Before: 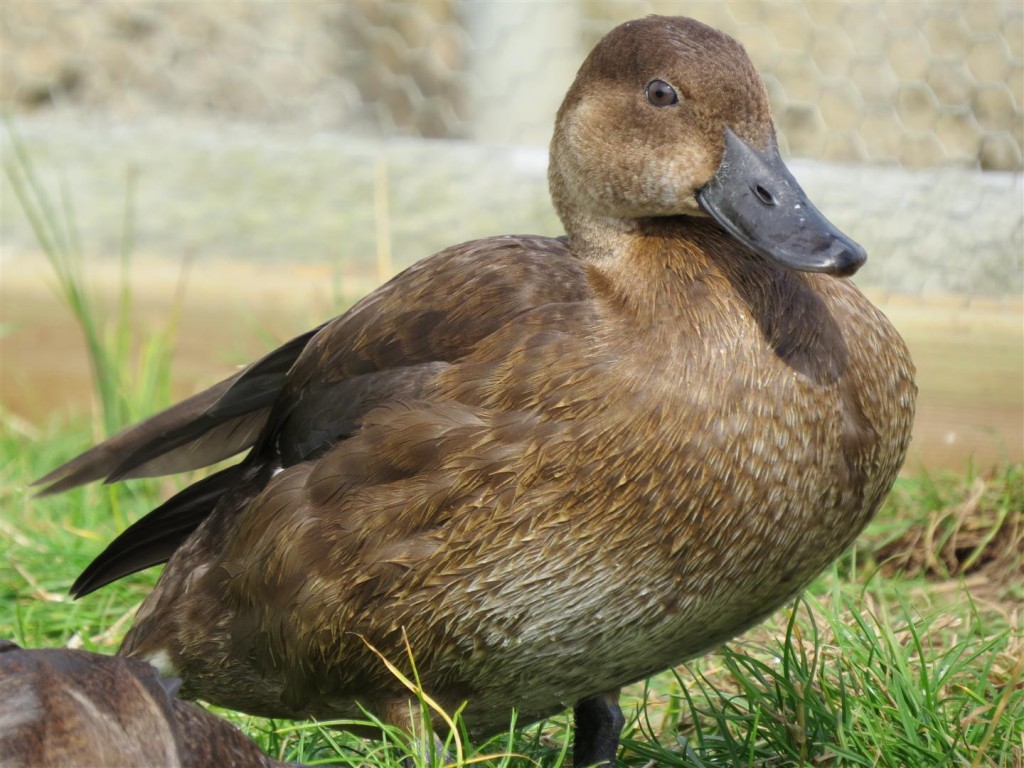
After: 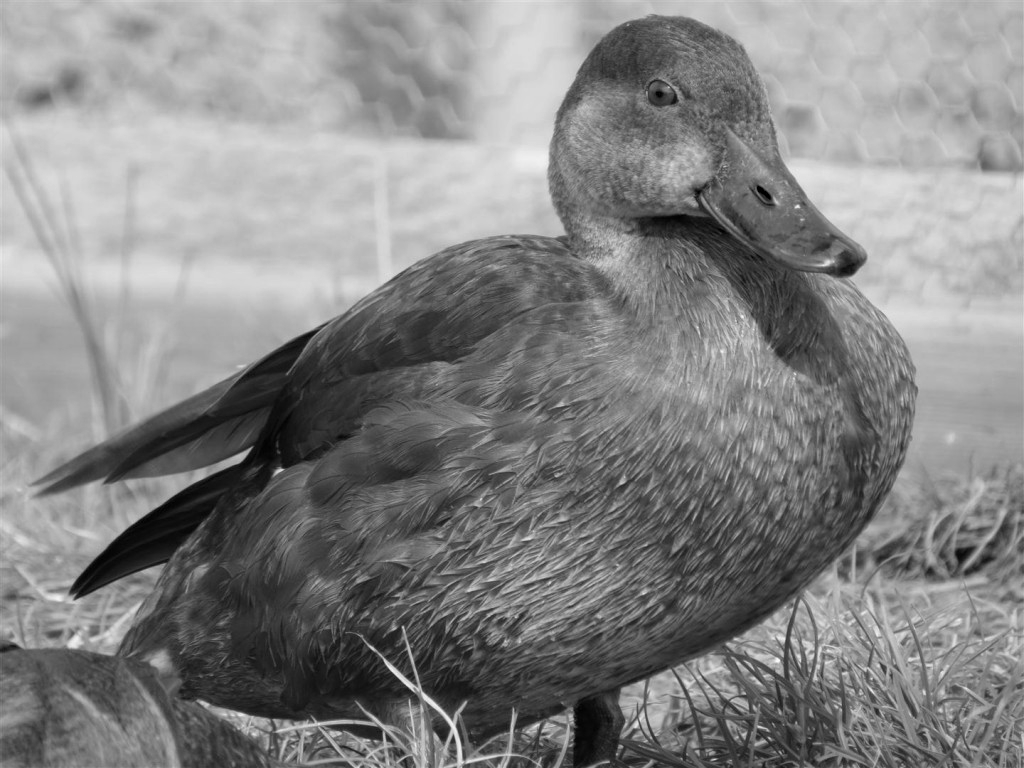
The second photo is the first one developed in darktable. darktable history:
haze removal: compatibility mode true, adaptive false
color calibration: output gray [0.714, 0.278, 0, 0], illuminant custom, x 0.431, y 0.395, temperature 3103.79 K
